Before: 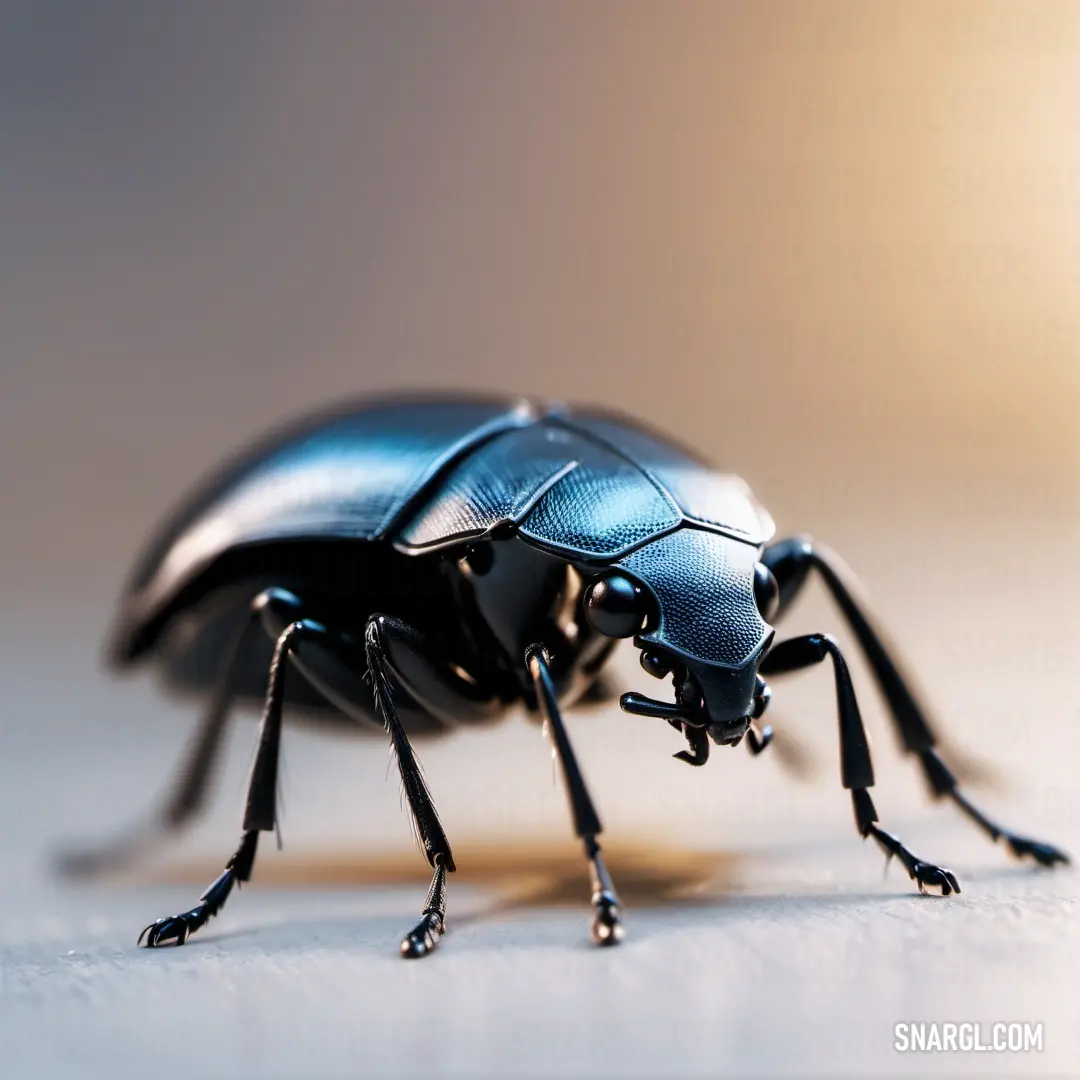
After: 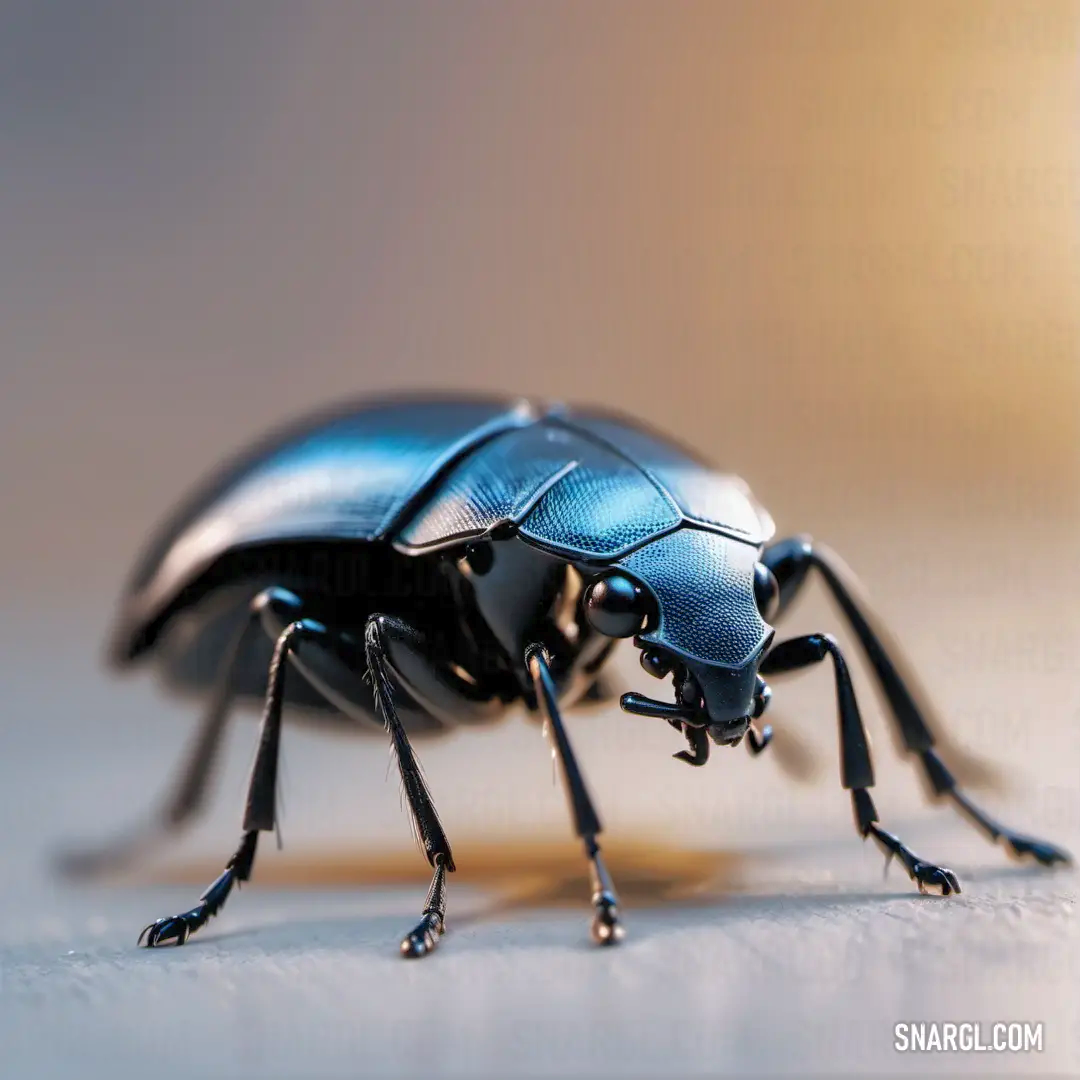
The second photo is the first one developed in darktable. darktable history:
shadows and highlights: highlights -59.87
contrast brightness saturation: contrast 0.034, brightness 0.066, saturation 0.125
